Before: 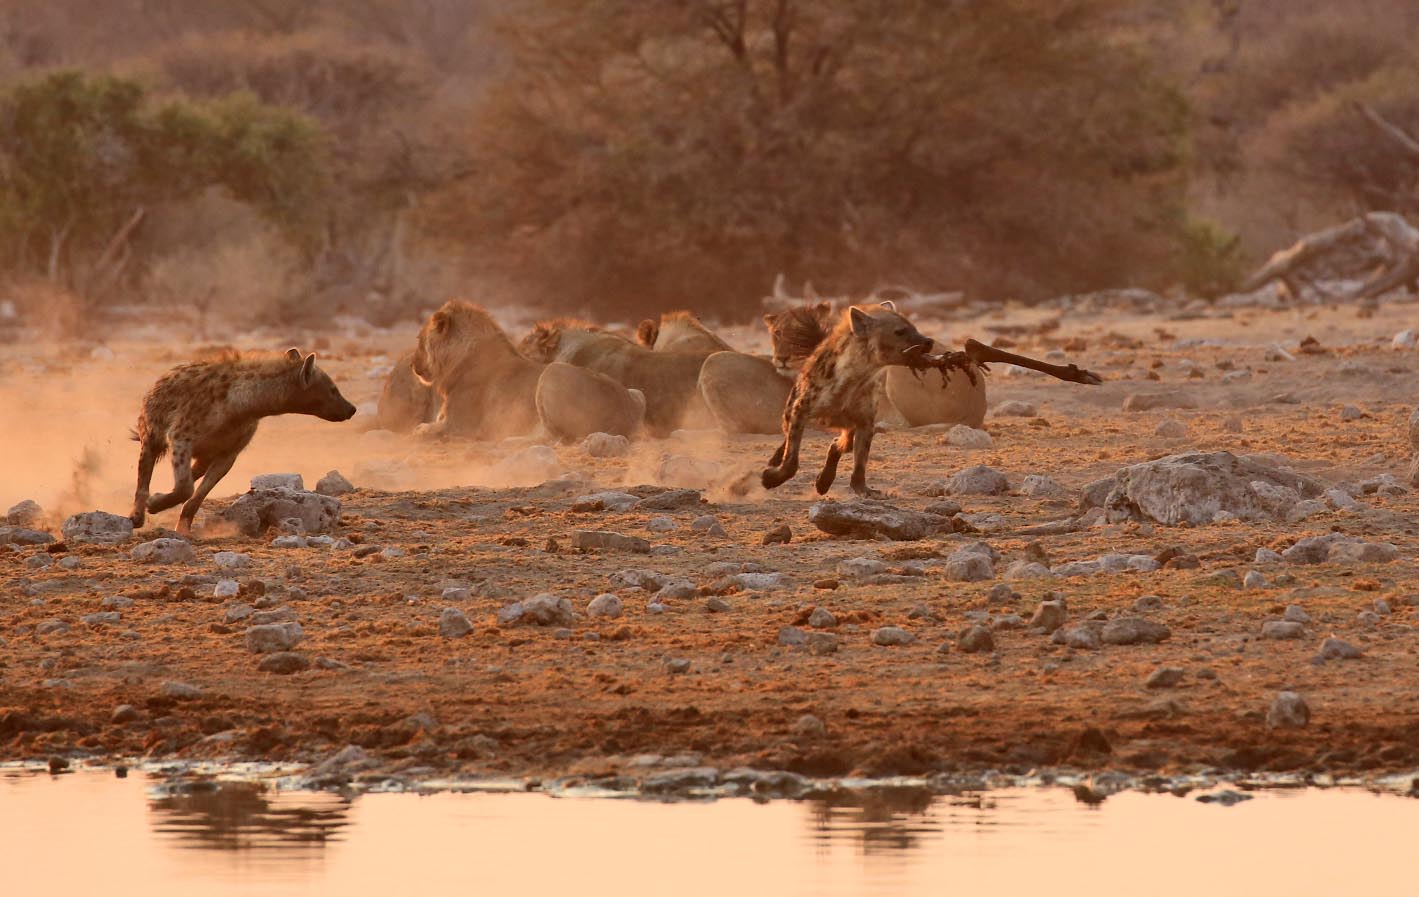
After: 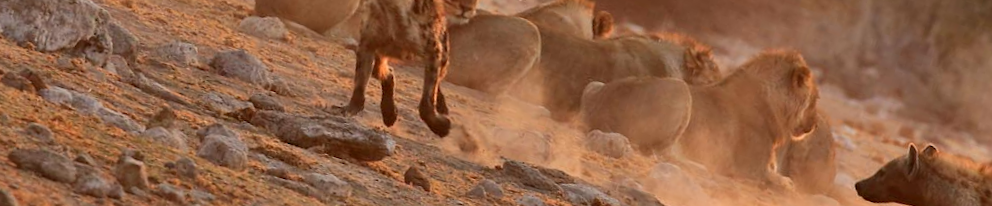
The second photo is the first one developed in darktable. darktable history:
crop and rotate: angle 16.12°, top 30.835%, bottom 35.653%
rotate and perspective: rotation -1.32°, lens shift (horizontal) -0.031, crop left 0.015, crop right 0.985, crop top 0.047, crop bottom 0.982
